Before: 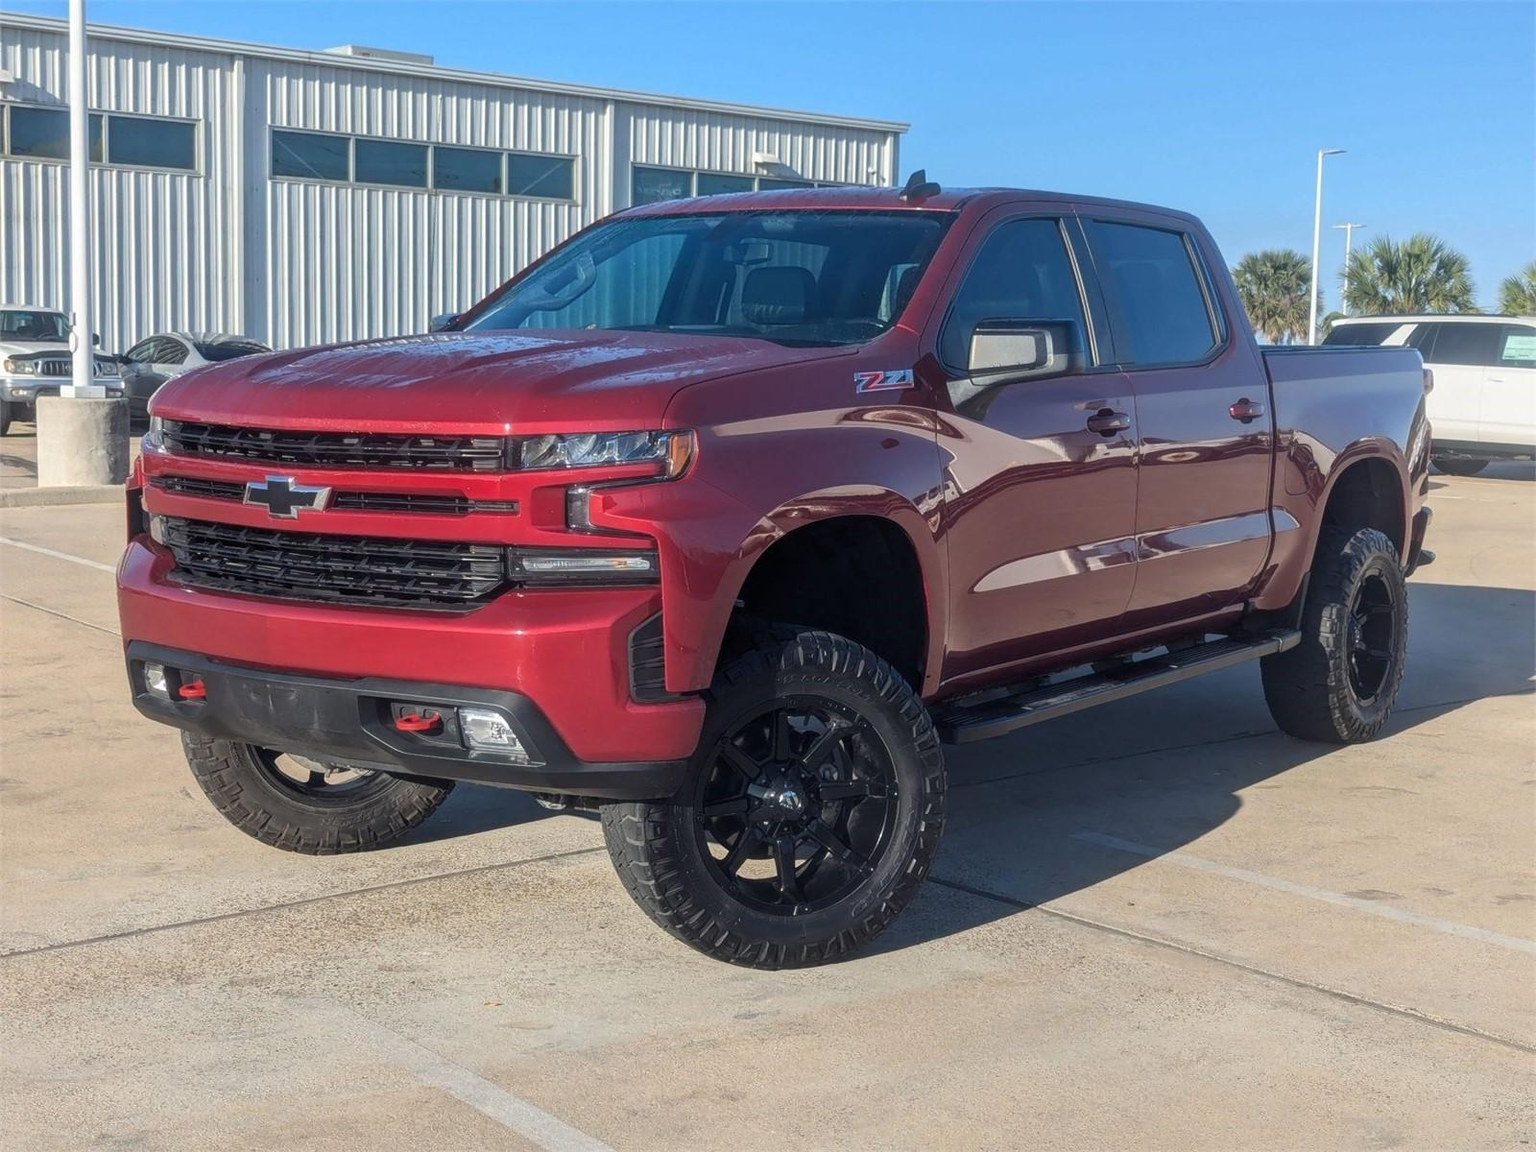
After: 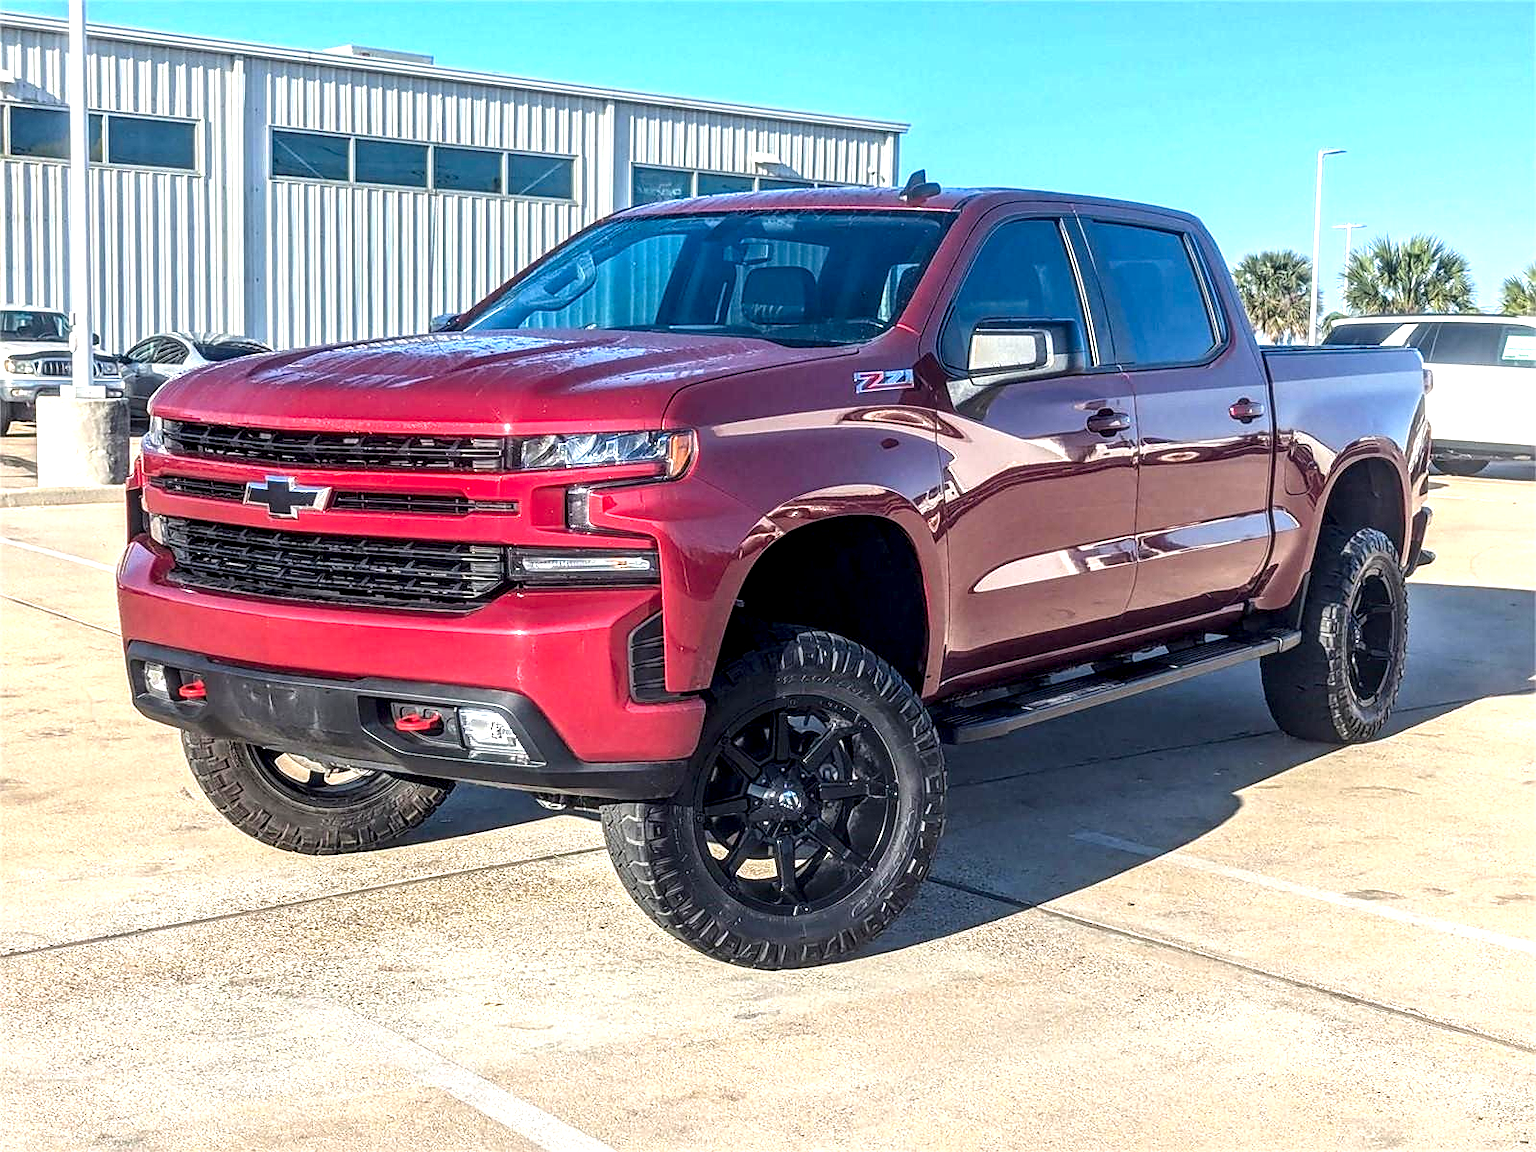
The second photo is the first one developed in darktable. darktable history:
sharpen: on, module defaults
local contrast: highlights 60%, shadows 60%, detail 160%
exposure: black level correction 0, exposure 0.9 EV, compensate exposure bias true, compensate highlight preservation false
contrast brightness saturation: contrast 0.04, saturation 0.16
